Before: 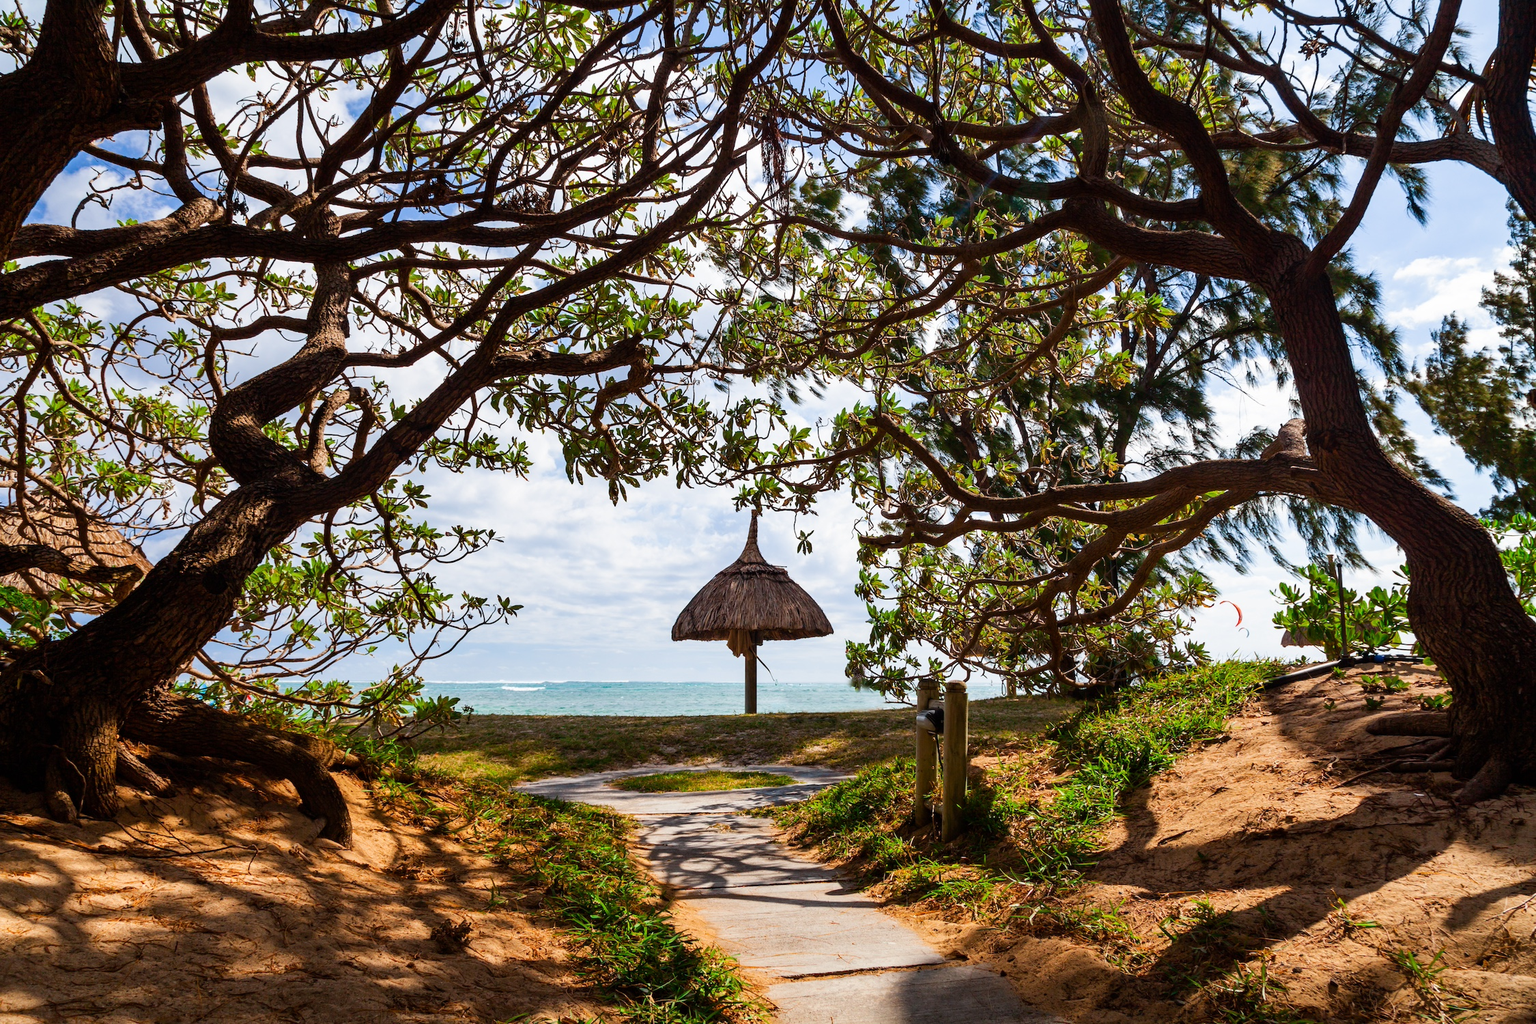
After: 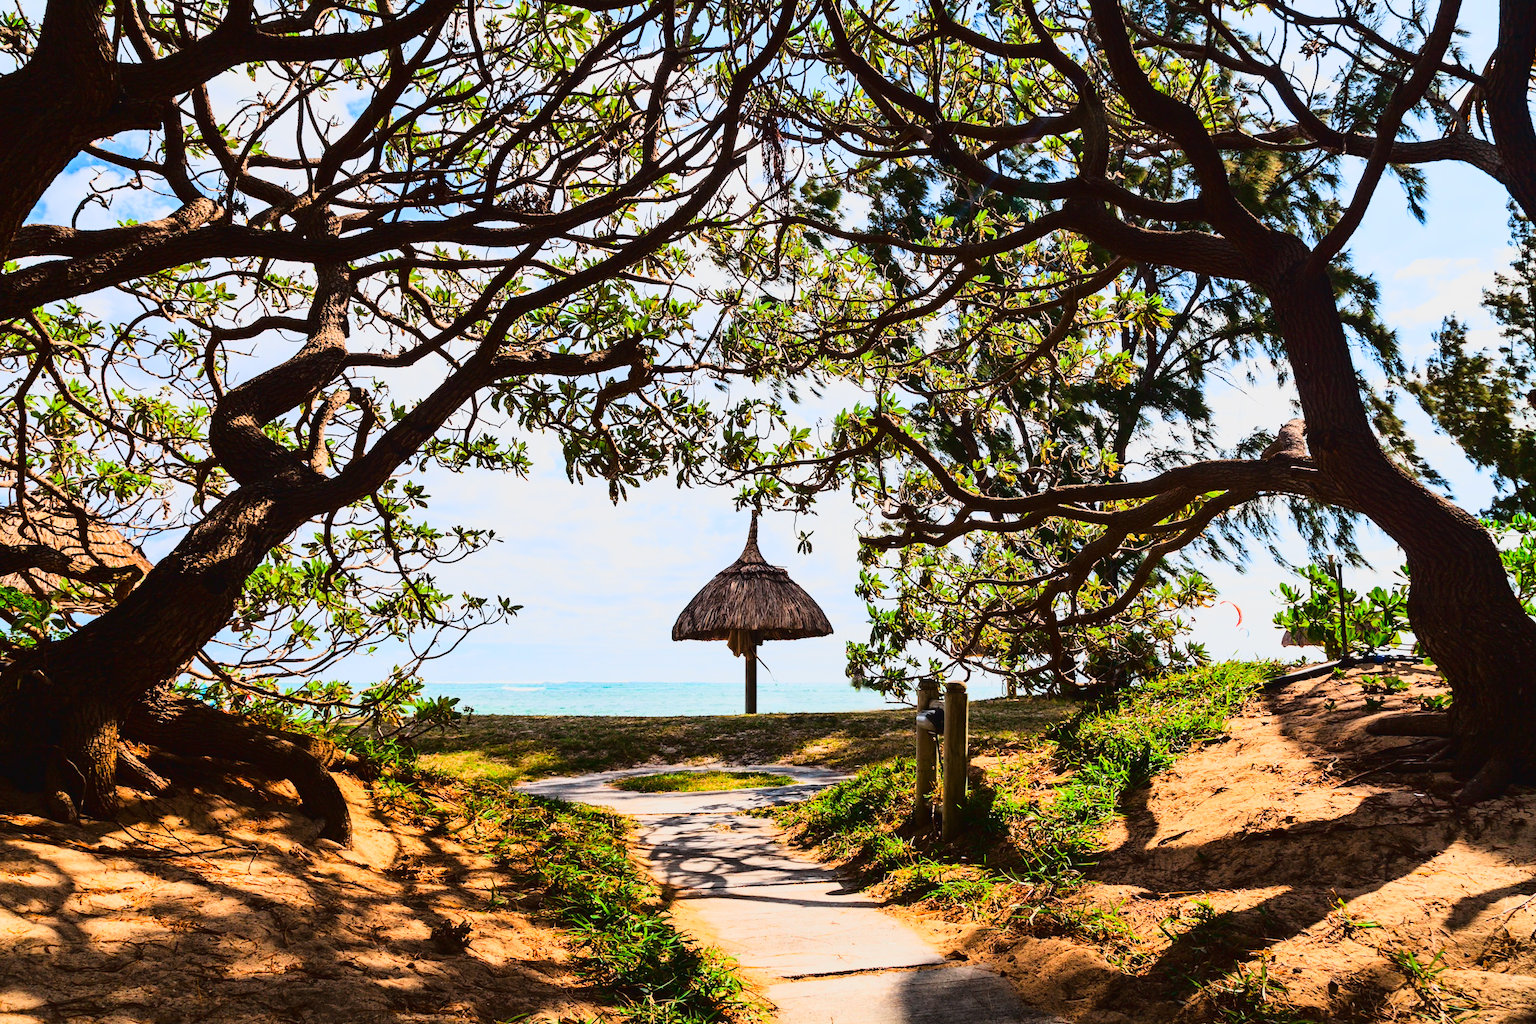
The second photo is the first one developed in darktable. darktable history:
exposure: exposure -0.216 EV, compensate highlight preservation false
tone curve: curves: ch0 [(0, 0.026) (0.155, 0.133) (0.272, 0.34) (0.434, 0.625) (0.676, 0.871) (0.994, 0.955)], color space Lab, linked channels, preserve colors none
